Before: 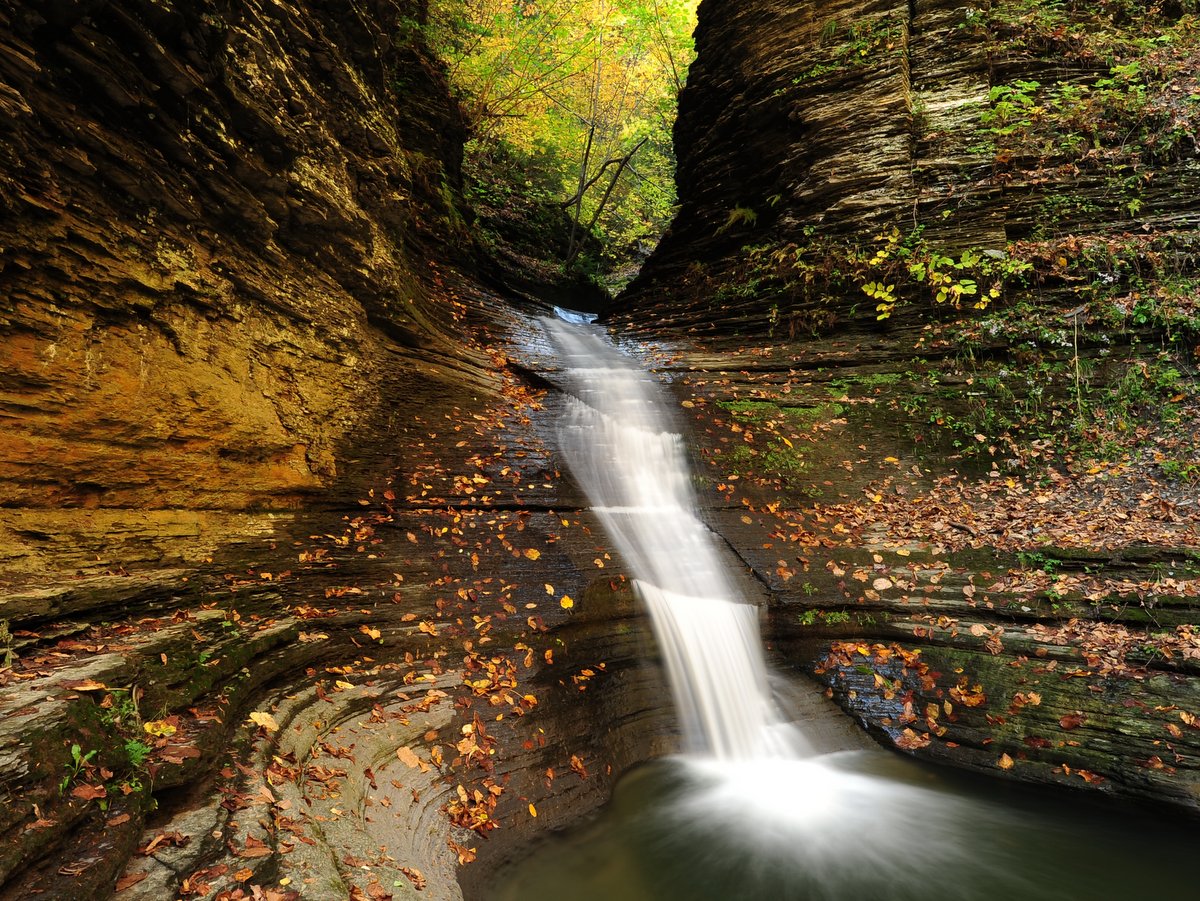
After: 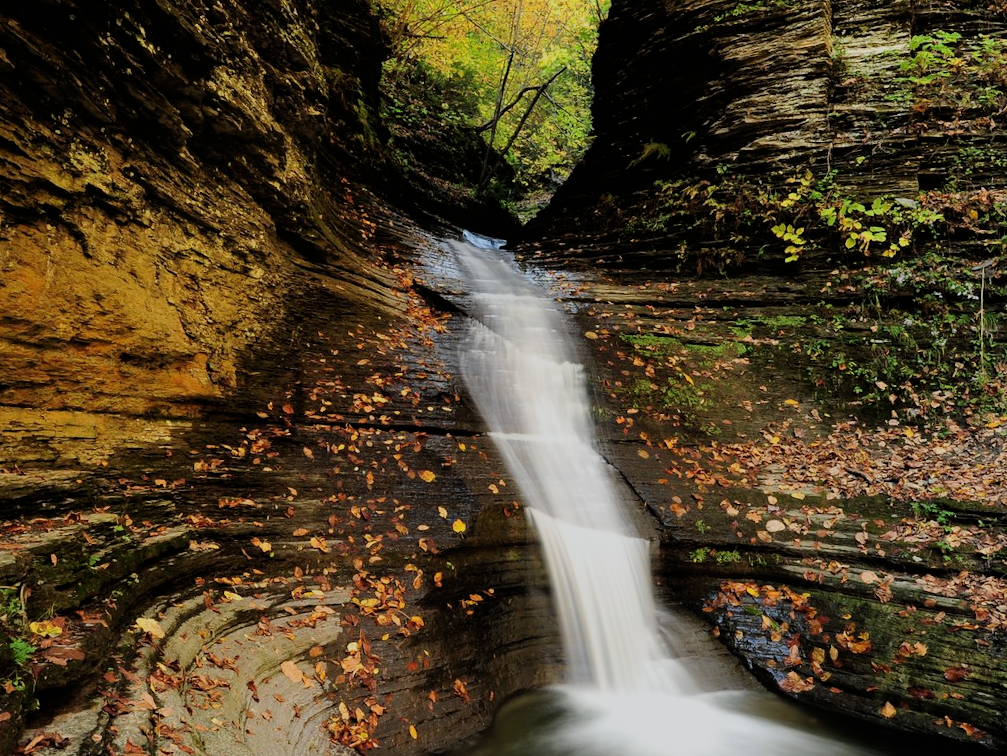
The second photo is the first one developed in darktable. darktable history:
crop and rotate: angle -3.27°, left 5.211%, top 5.211%, right 4.607%, bottom 4.607%
white balance: red 0.986, blue 1.01
filmic rgb: black relative exposure -7.65 EV, white relative exposure 4.56 EV, hardness 3.61, contrast 1.05
